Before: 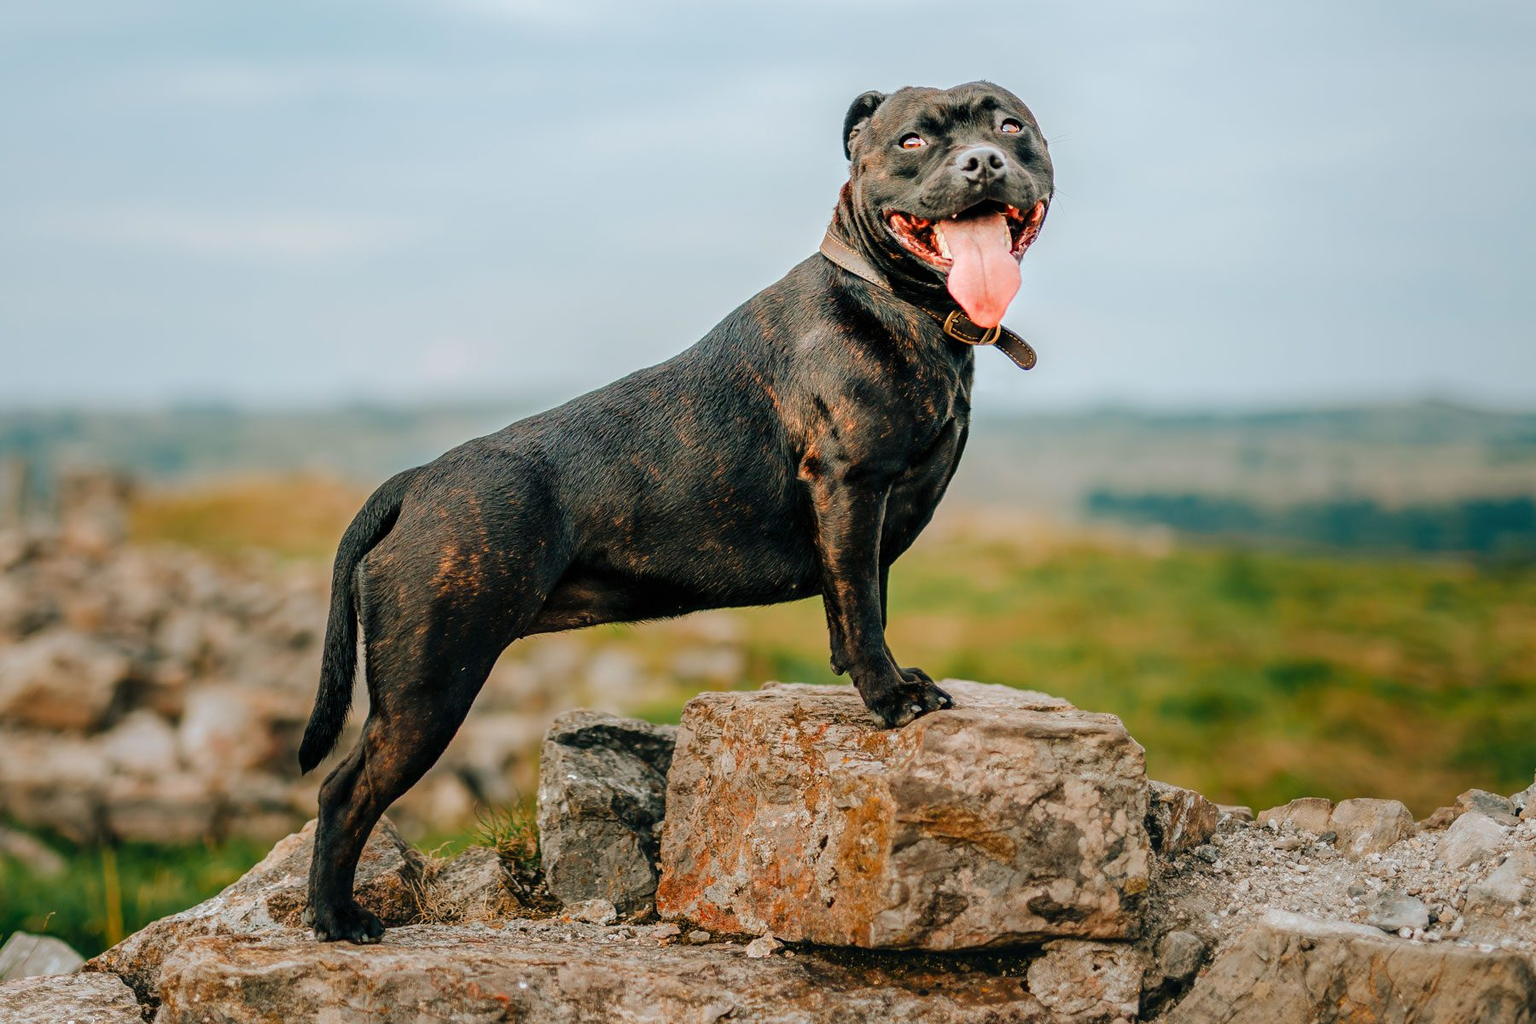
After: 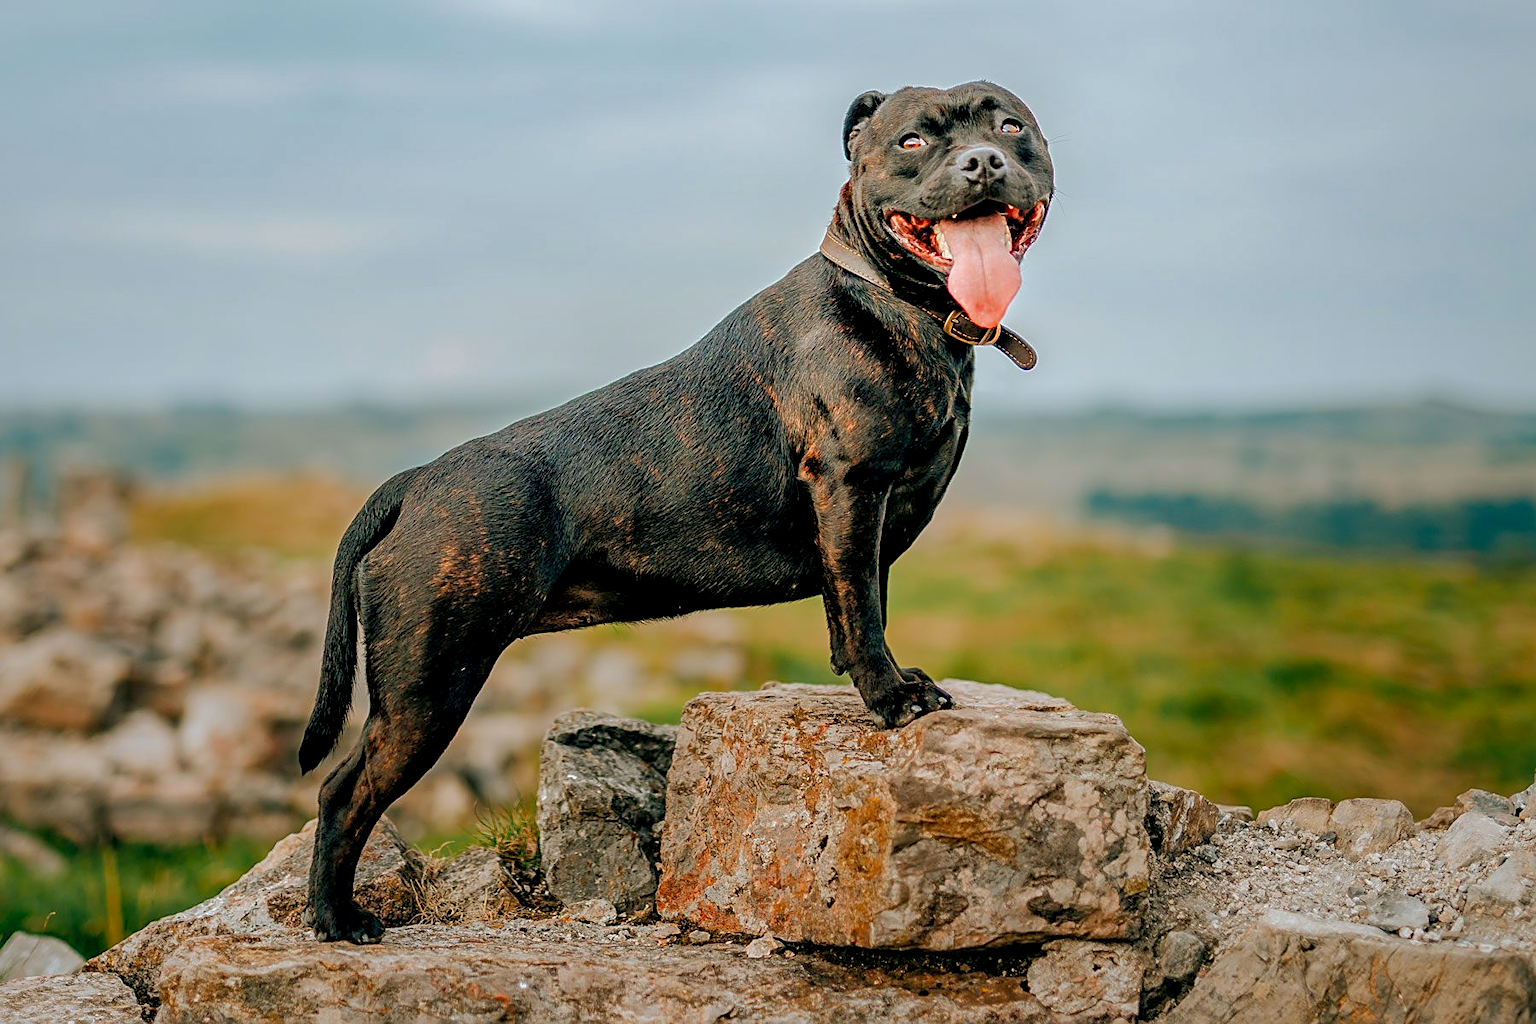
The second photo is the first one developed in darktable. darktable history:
exposure: black level correction 0.005, exposure 0.001 EV, compensate highlight preservation false
shadows and highlights: on, module defaults
sharpen: on, module defaults
